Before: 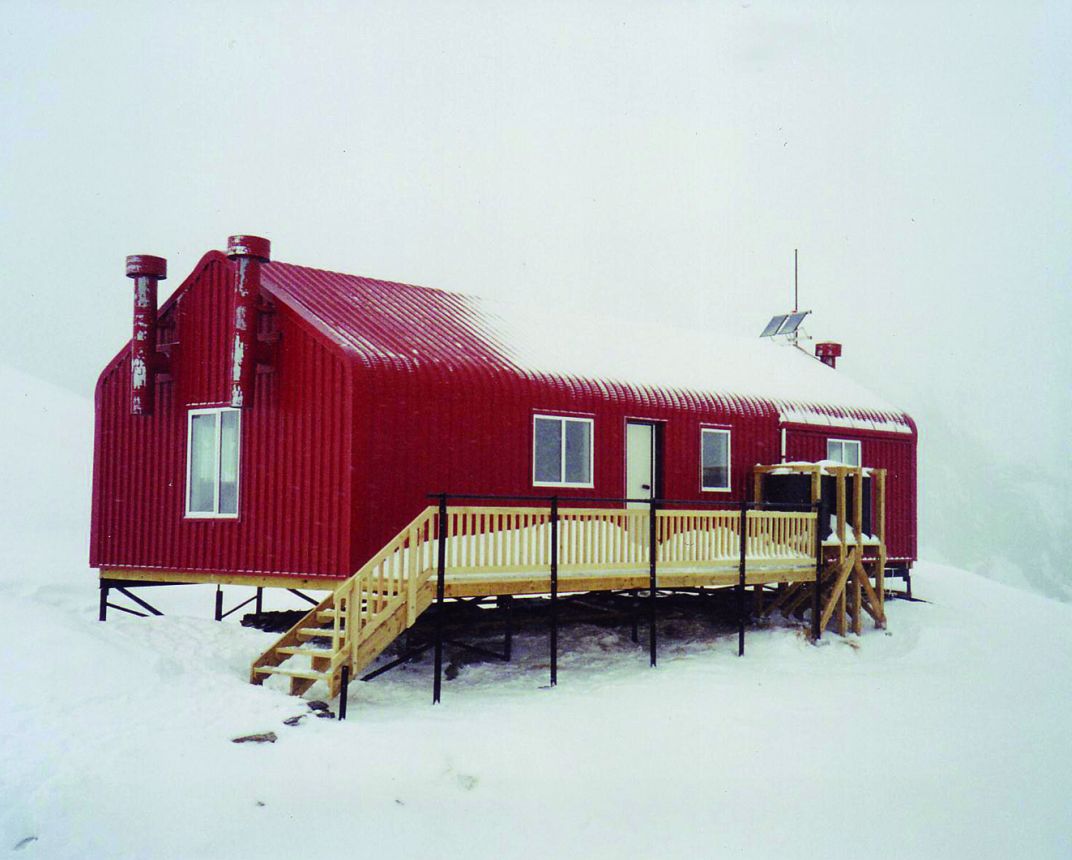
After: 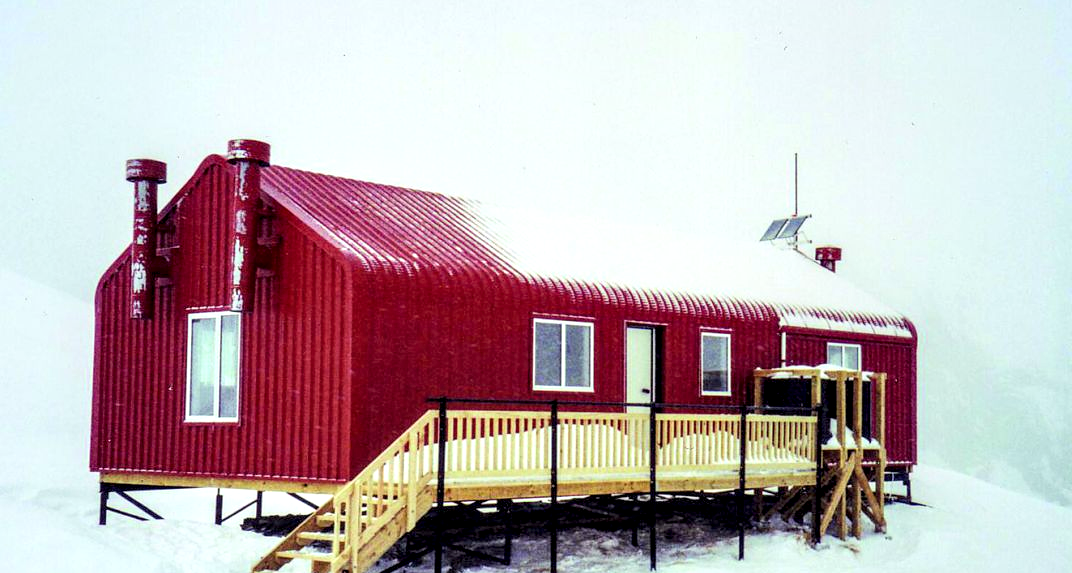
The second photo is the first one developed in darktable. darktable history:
crop: top 11.166%, bottom 22.168%
local contrast: highlights 80%, shadows 57%, detail 175%, midtone range 0.602
contrast brightness saturation: contrast 0.1, brightness 0.3, saturation 0.14
